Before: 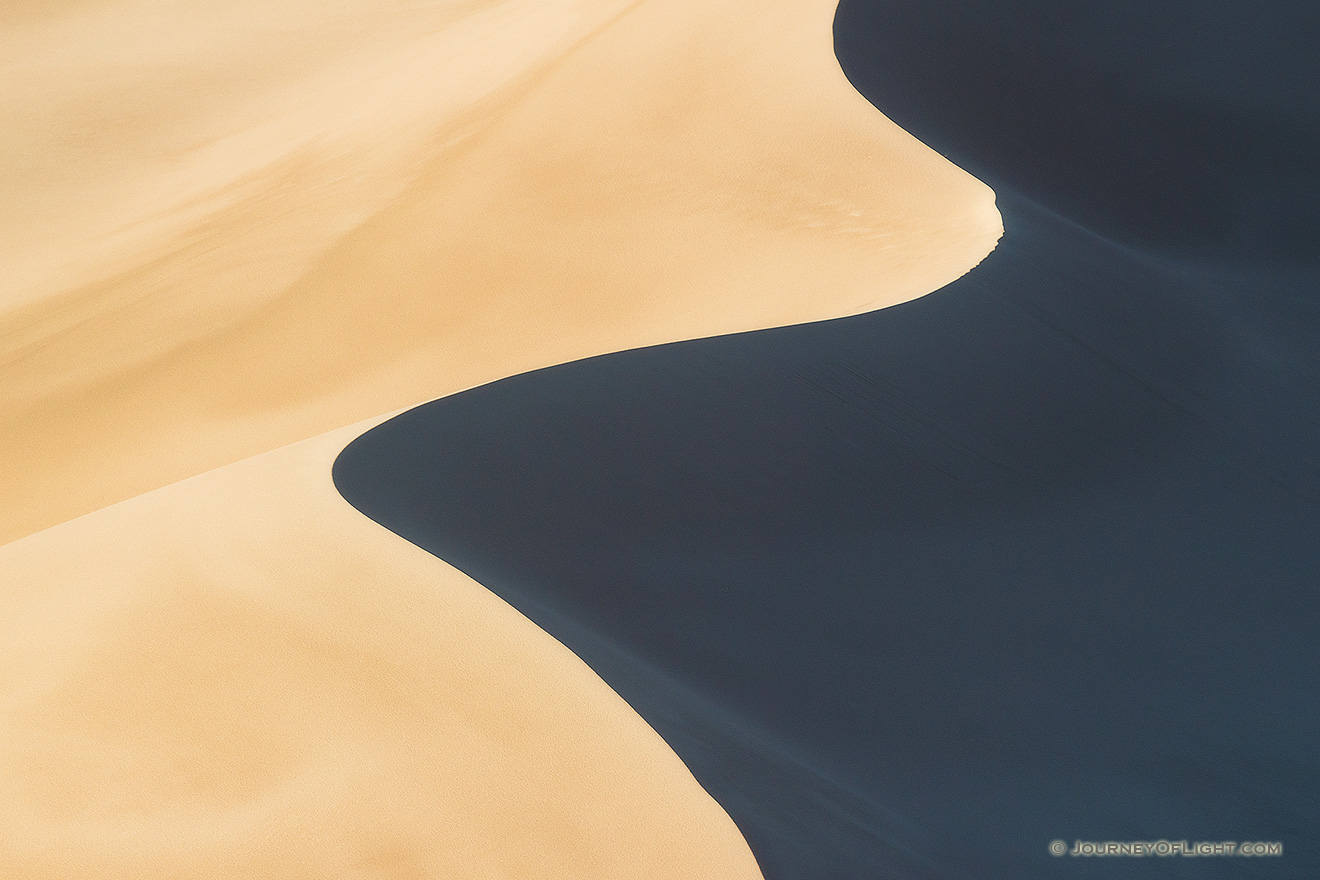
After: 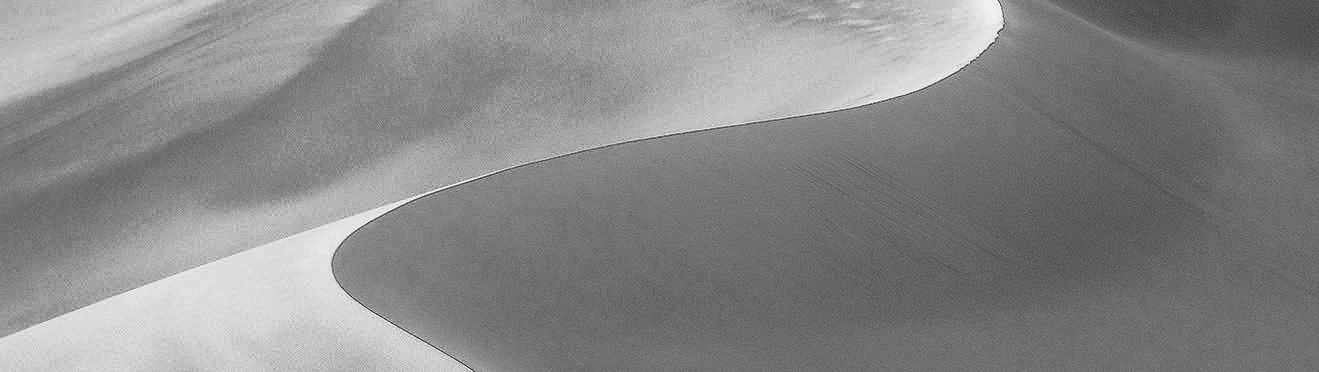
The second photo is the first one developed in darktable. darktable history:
base curve: curves: ch0 [(0, 0) (0.012, 0.01) (0.073, 0.168) (0.31, 0.711) (0.645, 0.957) (1, 1)], preserve colors none
crop and rotate: top 23.683%, bottom 34.002%
color balance rgb: shadows lift › hue 87.98°, highlights gain › chroma 1.077%, highlights gain › hue 70.55°, perceptual saturation grading › global saturation 31.235%, perceptual brilliance grading › highlights 10.299%, perceptual brilliance grading › mid-tones 5.003%
color zones: curves: ch0 [(0.287, 0.048) (0.493, 0.484) (0.737, 0.816)]; ch1 [(0, 0) (0.143, 0) (0.286, 0) (0.429, 0) (0.571, 0) (0.714, 0) (0.857, 0)]
